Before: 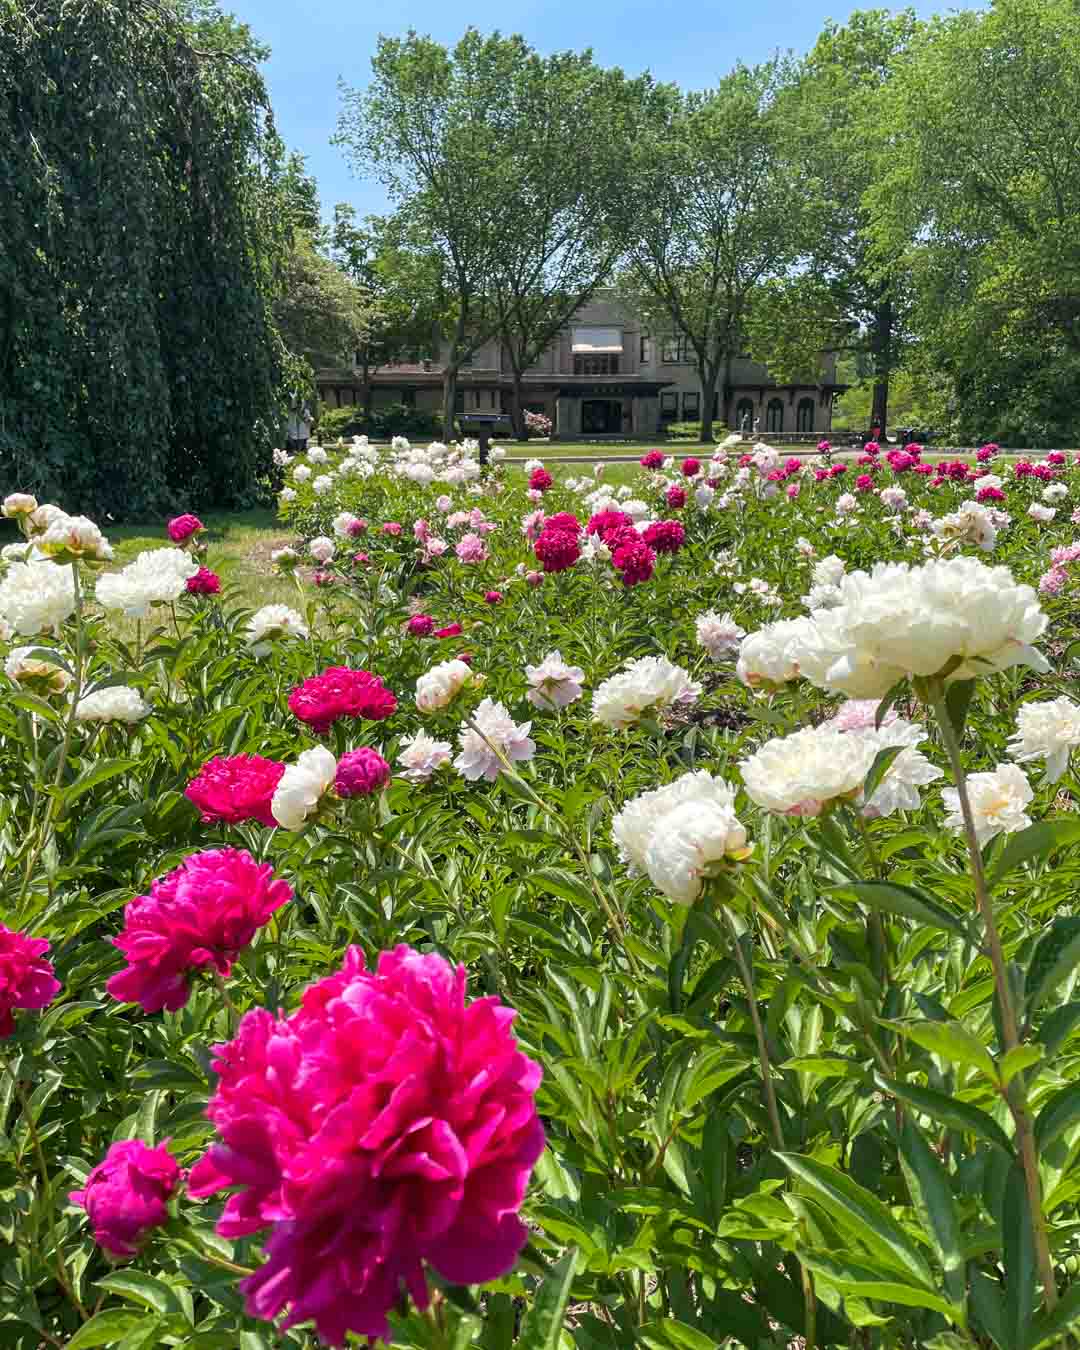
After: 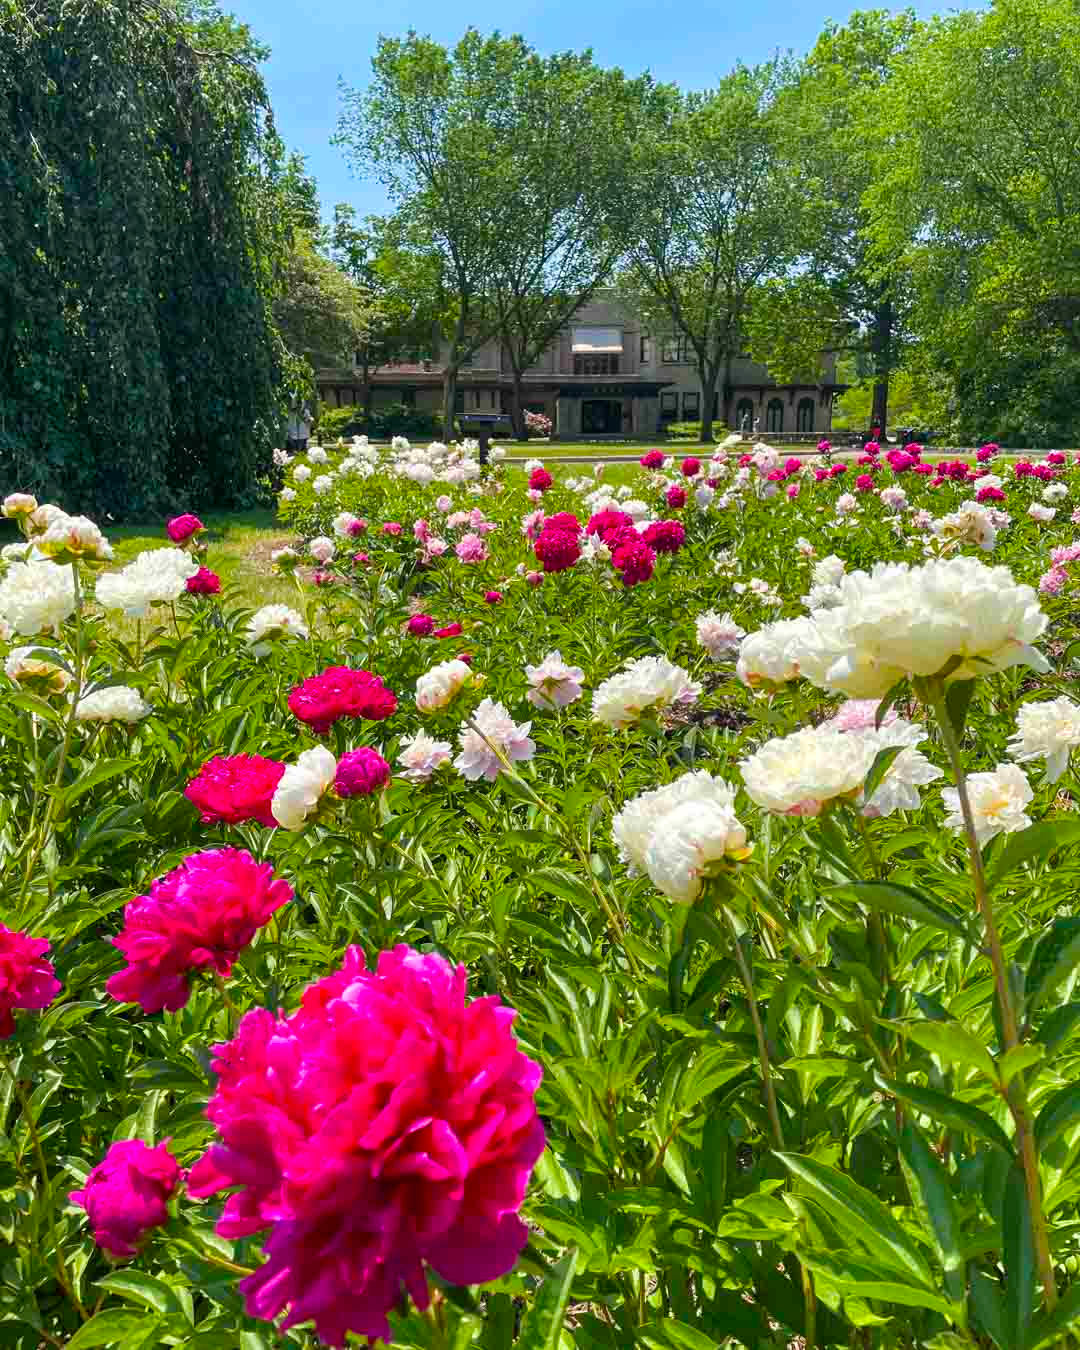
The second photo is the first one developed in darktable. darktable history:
velvia: strength 32.56%, mid-tones bias 0.203
